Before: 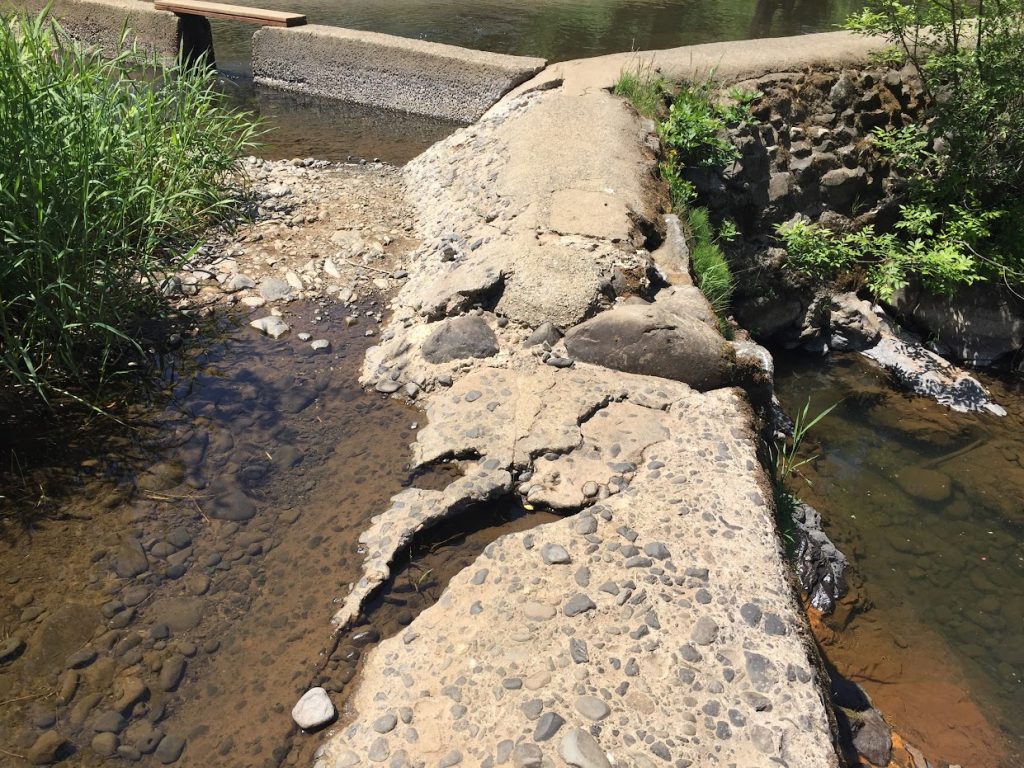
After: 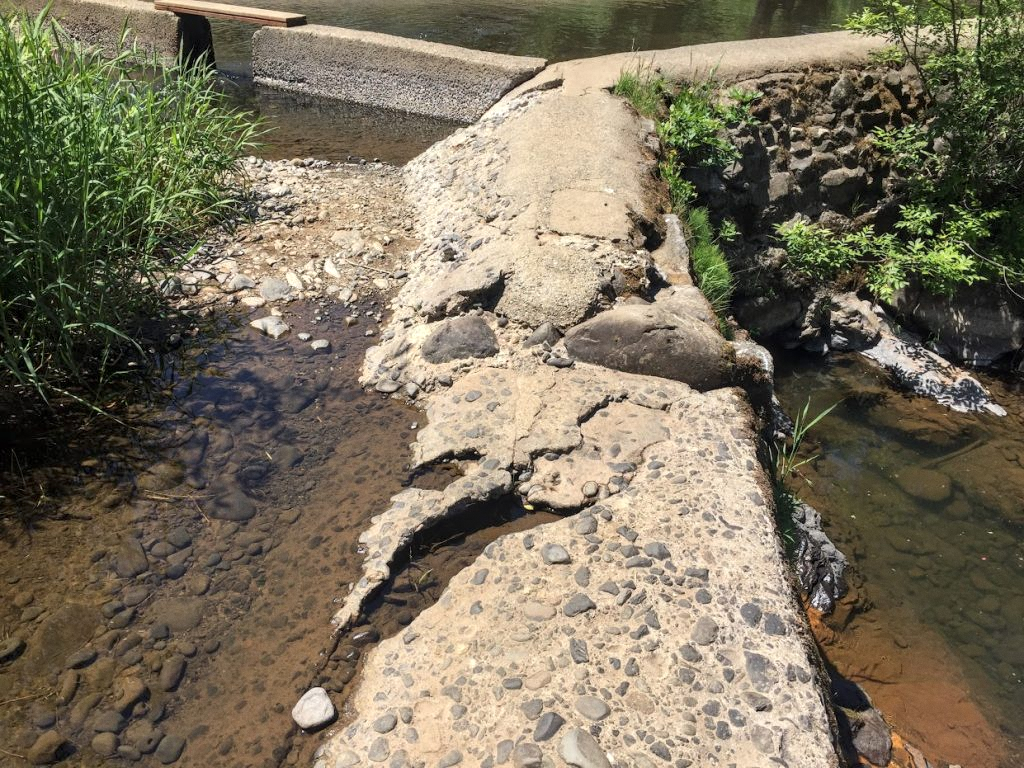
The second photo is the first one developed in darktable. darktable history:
grain: coarseness 0.09 ISO, strength 10%
local contrast: on, module defaults
